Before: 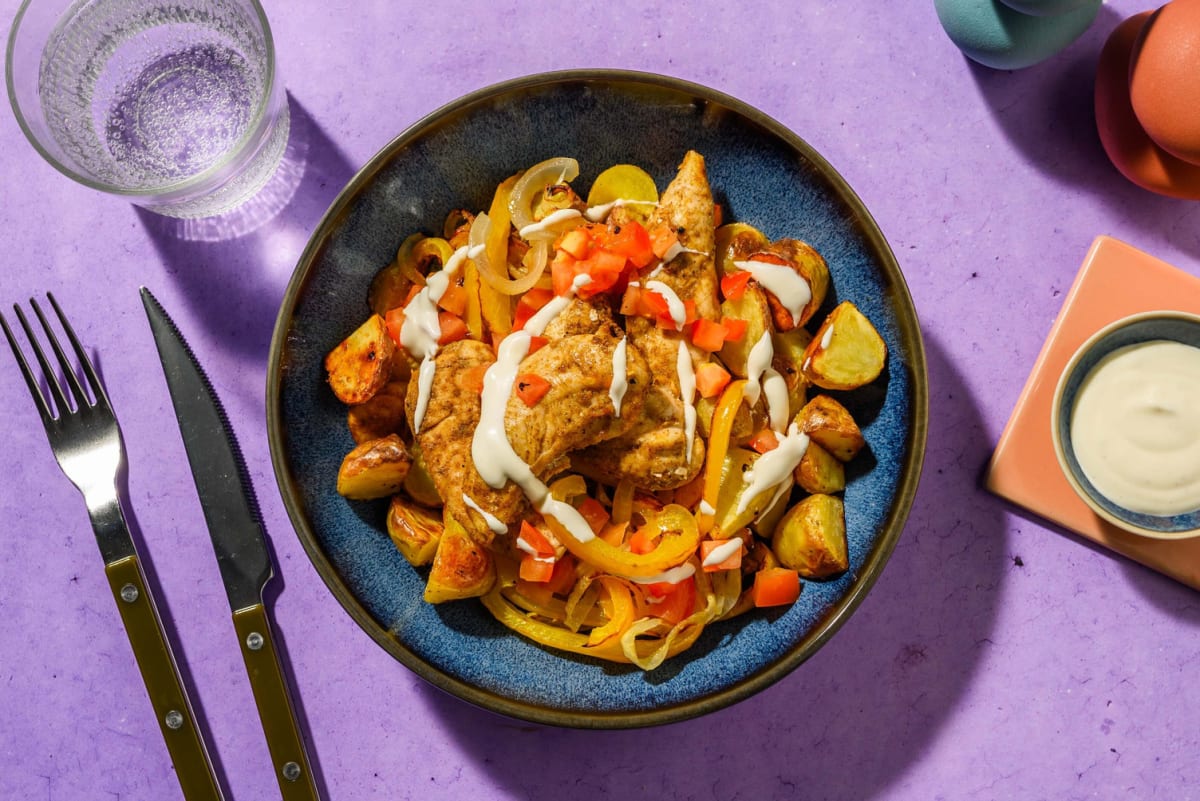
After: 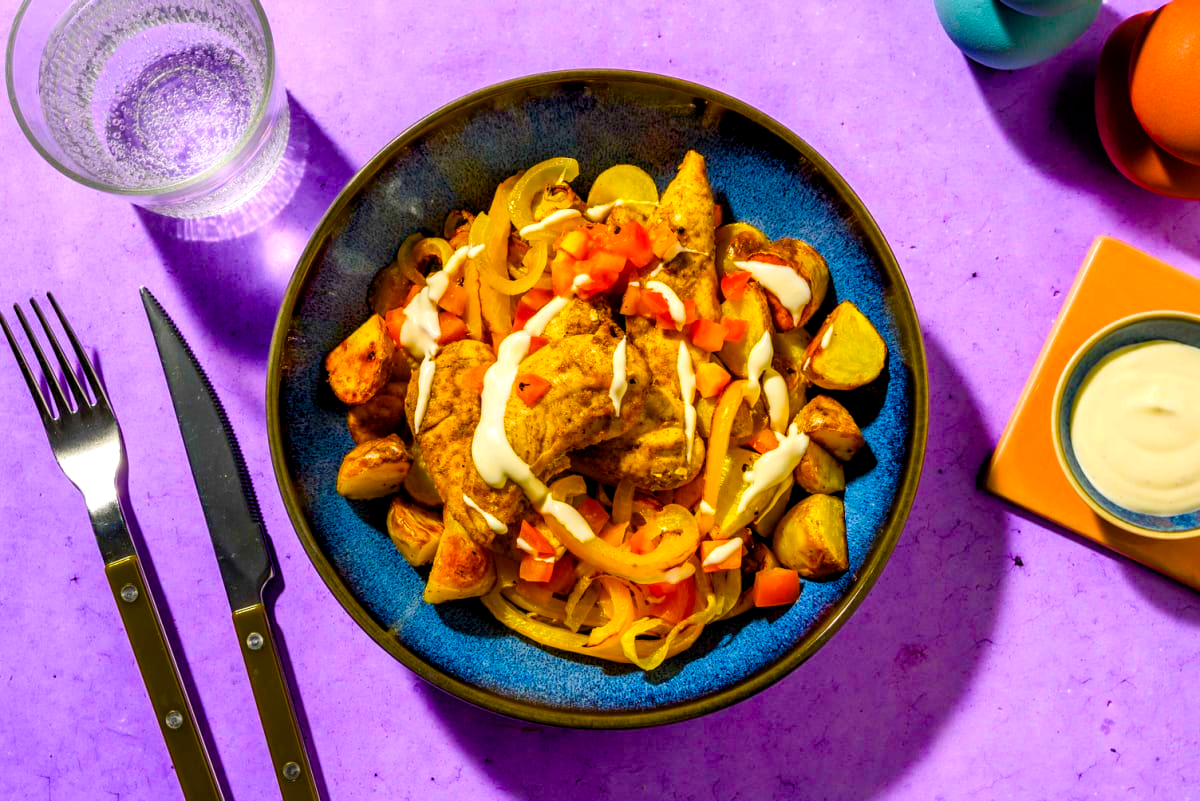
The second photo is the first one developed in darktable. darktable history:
color balance rgb: perceptual saturation grading › global saturation 36.696%, perceptual saturation grading › shadows 35.273%, perceptual brilliance grading › global brilliance -0.953%, perceptual brilliance grading › highlights -0.85%, perceptual brilliance grading › mid-tones -1.52%, perceptual brilliance grading › shadows -1.32%, global vibrance 45.737%
exposure: black level correction 0.005, exposure 0.414 EV, compensate highlight preservation false
